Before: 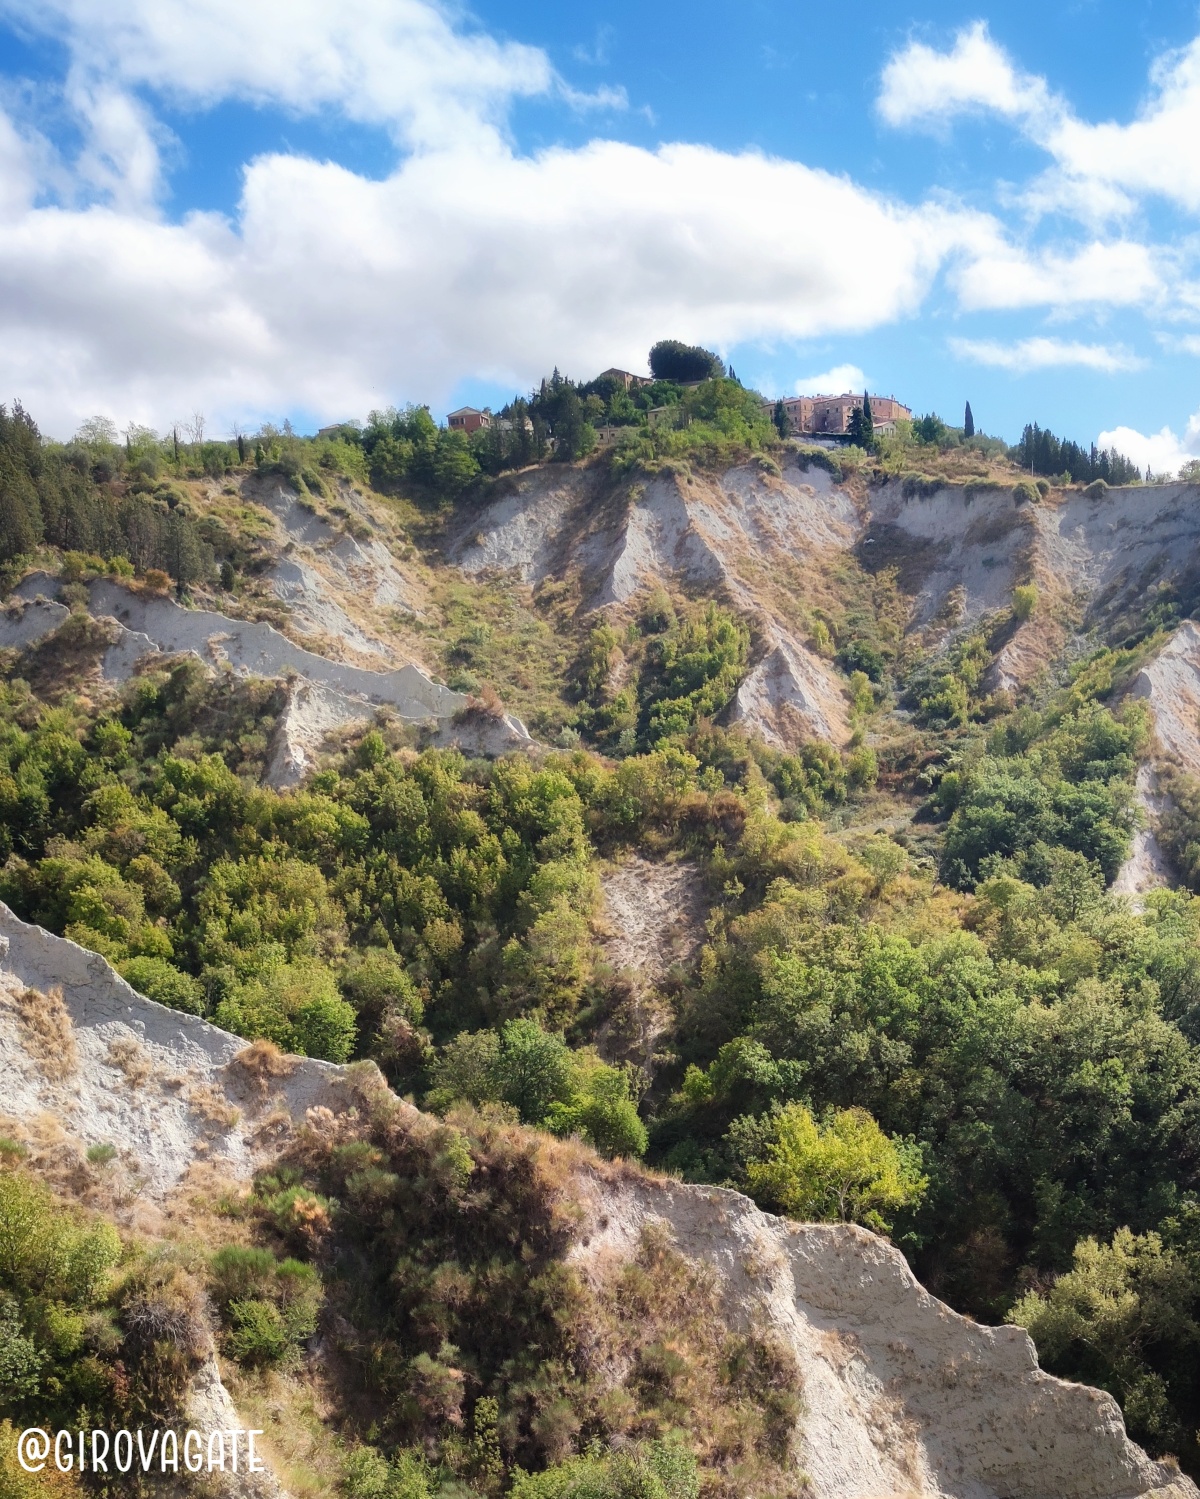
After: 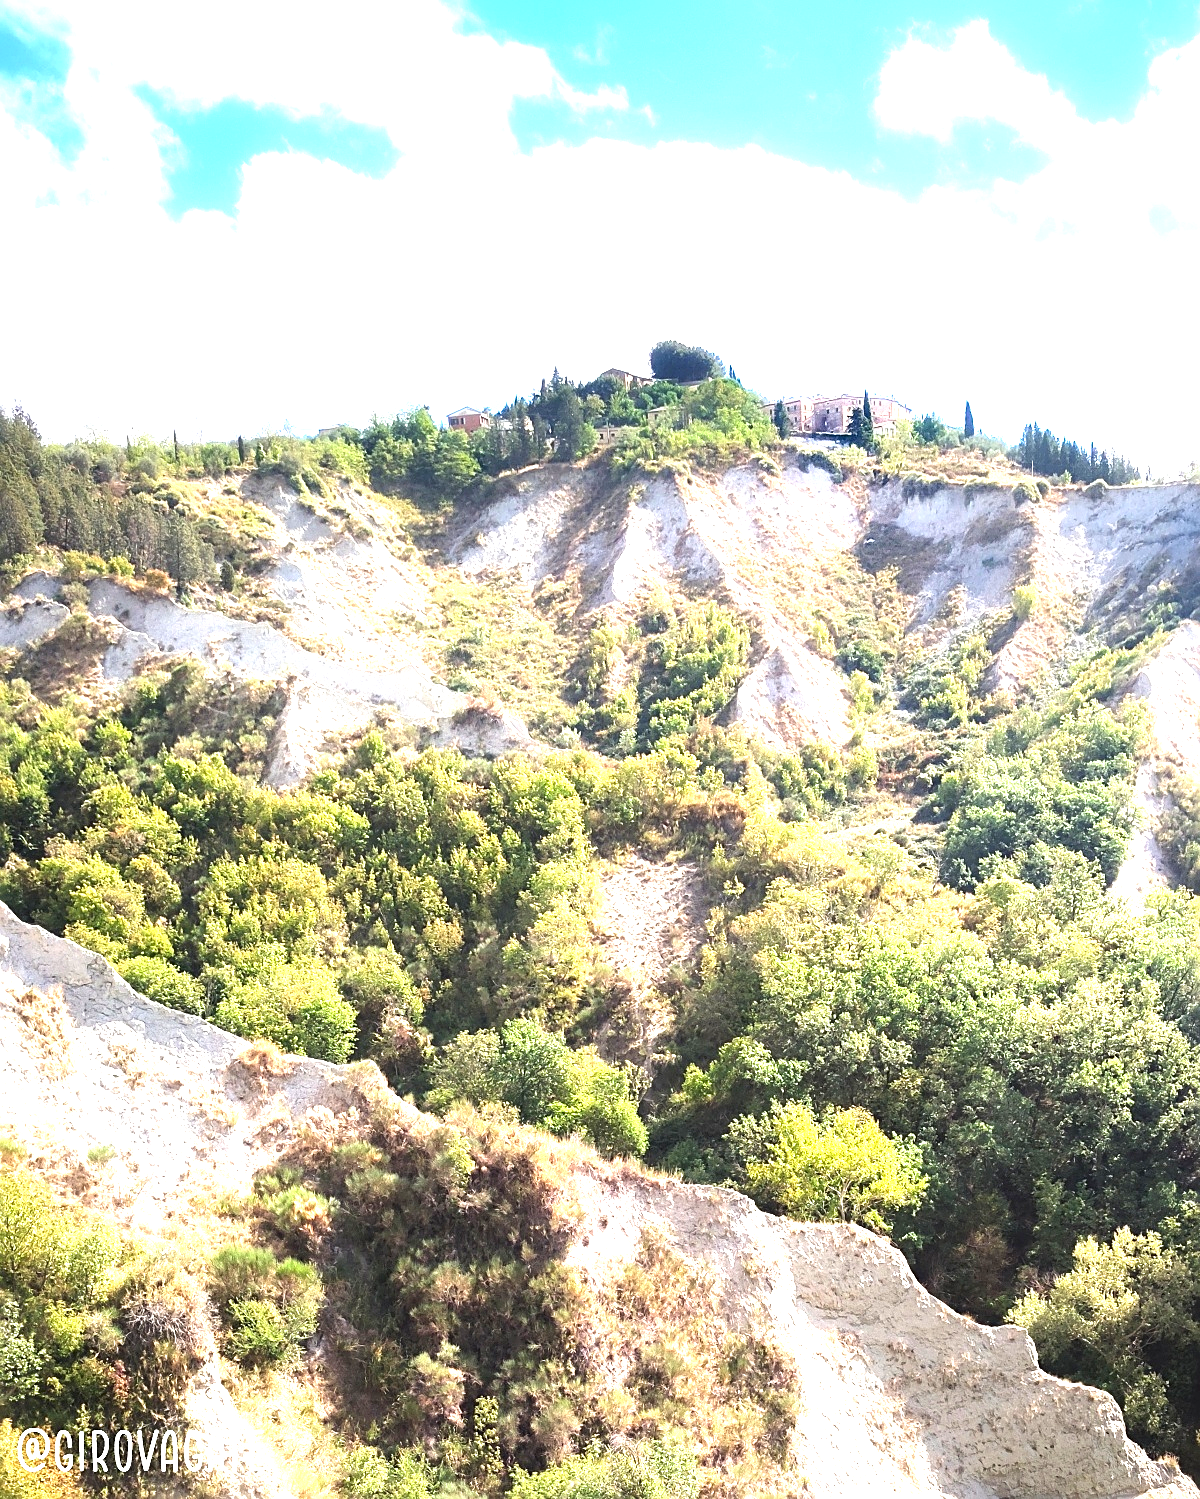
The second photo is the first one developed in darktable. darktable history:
shadows and highlights: shadows -10.13, white point adjustment 1.44, highlights 10.39, highlights color adjustment 78.11%
sharpen: on, module defaults
exposure: black level correction 0, exposure 1.754 EV, compensate highlight preservation false
